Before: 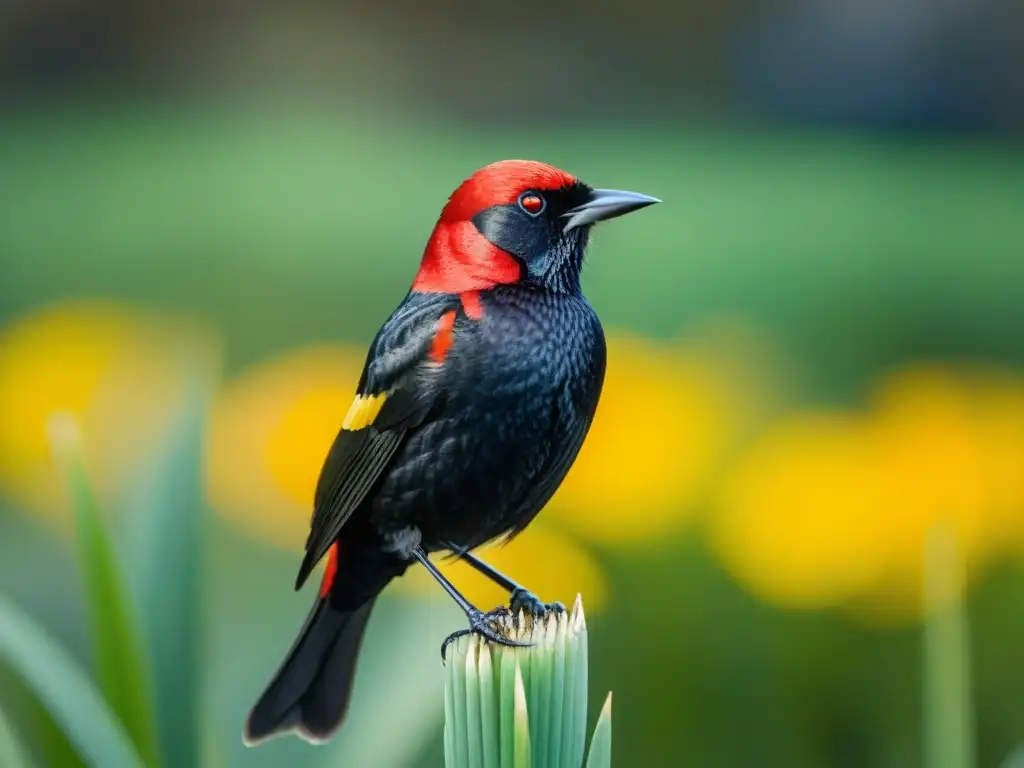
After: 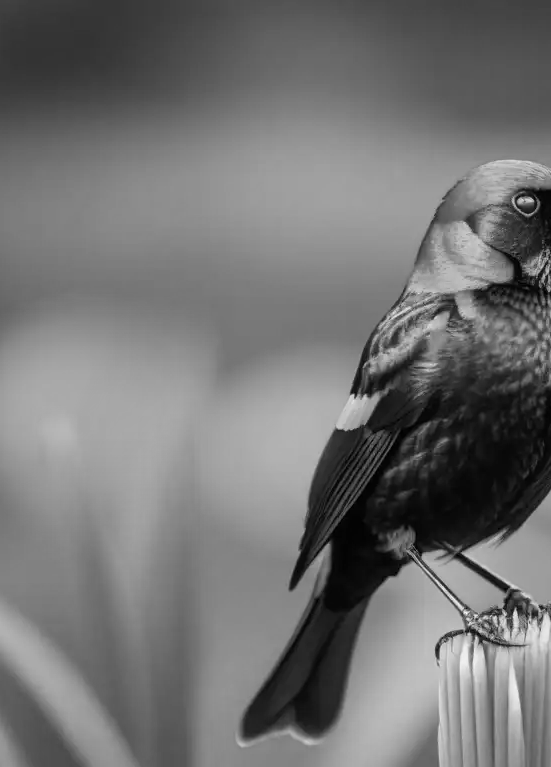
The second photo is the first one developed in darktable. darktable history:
crop: left 0.606%, right 45.583%, bottom 0.085%
color zones: curves: ch0 [(0, 0.613) (0.01, 0.613) (0.245, 0.448) (0.498, 0.529) (0.642, 0.665) (0.879, 0.777) (0.99, 0.613)]; ch1 [(0, 0) (0.143, 0) (0.286, 0) (0.429, 0) (0.571, 0) (0.714, 0) (0.857, 0)]
